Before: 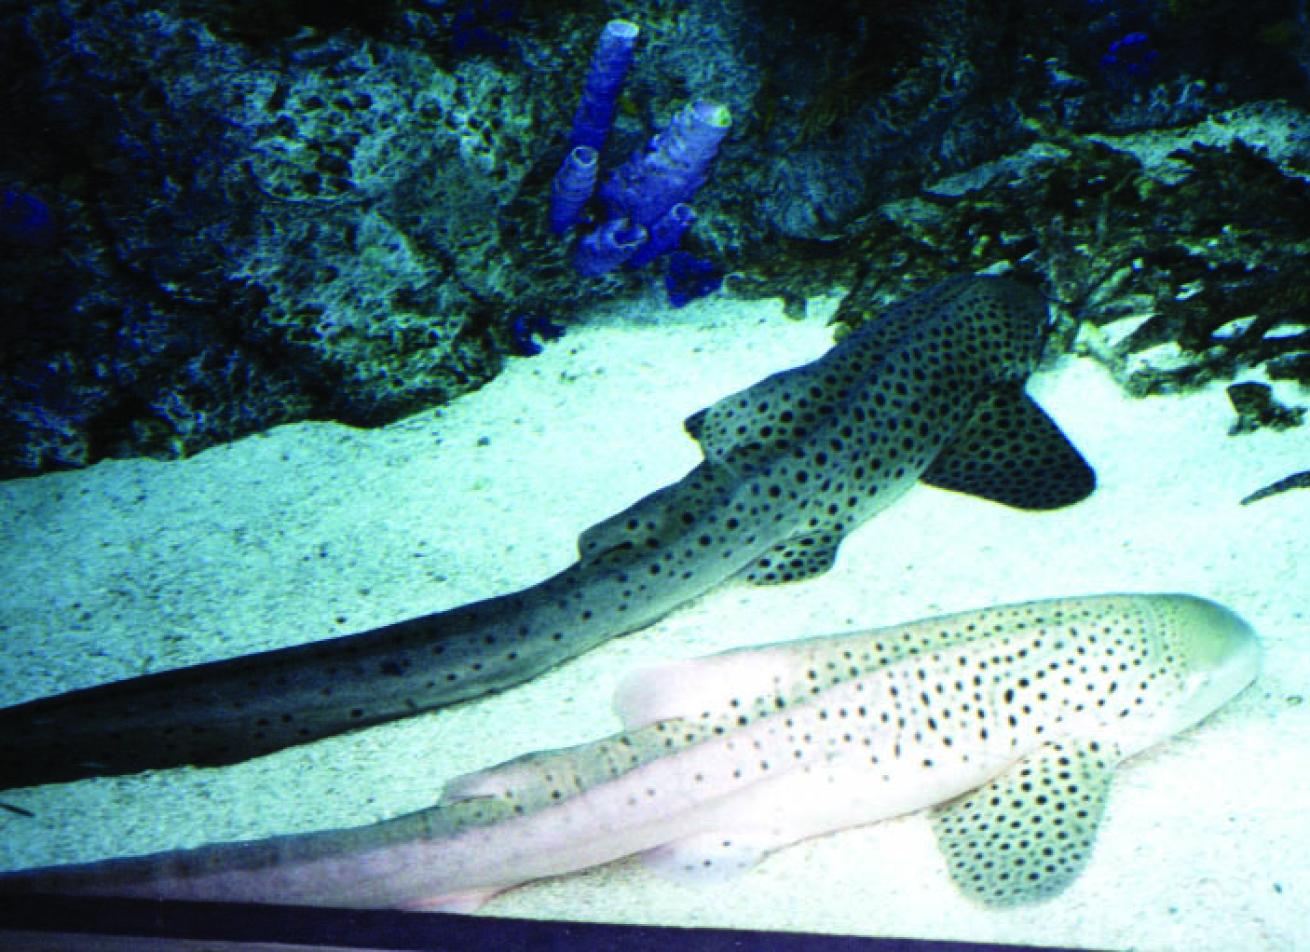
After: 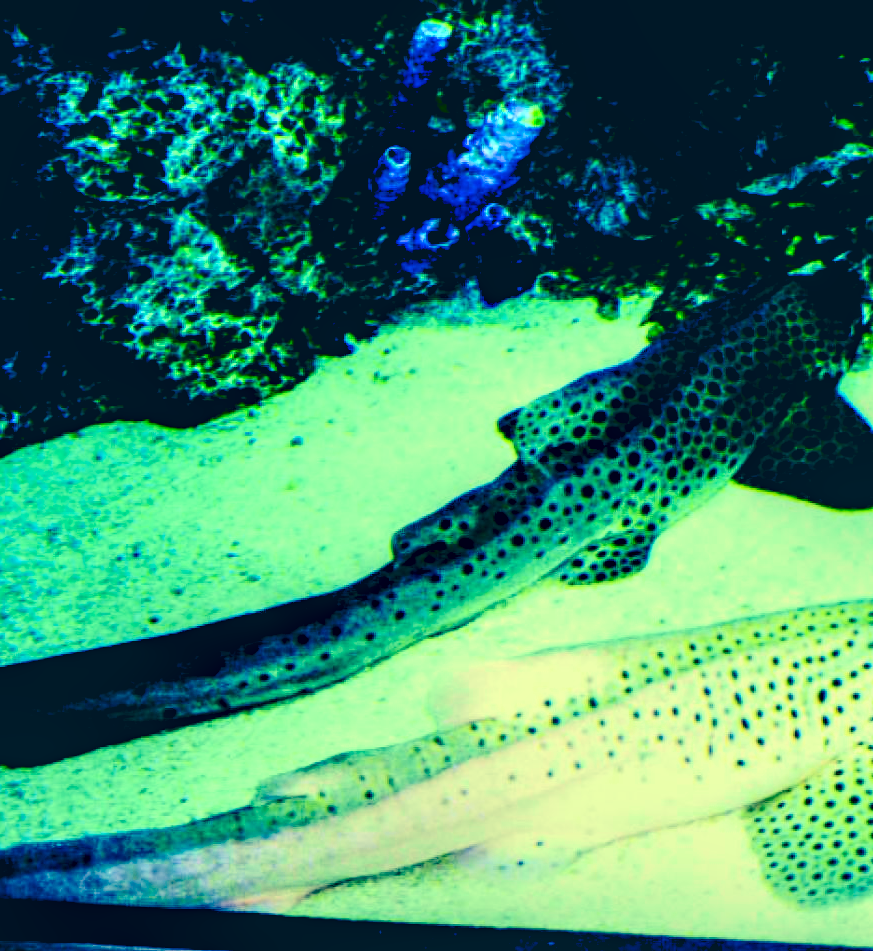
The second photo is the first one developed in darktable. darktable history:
tone curve: curves: ch0 [(0, 0.003) (0.044, 0.025) (0.12, 0.089) (0.197, 0.168) (0.281, 0.273) (0.468, 0.548) (0.583, 0.691) (0.701, 0.815) (0.86, 0.922) (1, 0.982)]; ch1 [(0, 0) (0.232, 0.214) (0.404, 0.376) (0.461, 0.425) (0.493, 0.481) (0.501, 0.5) (0.517, 0.524) (0.55, 0.585) (0.598, 0.651) (0.671, 0.735) (0.796, 0.85) (1, 1)]; ch2 [(0, 0) (0.249, 0.216) (0.357, 0.317) (0.448, 0.432) (0.478, 0.492) (0.498, 0.499) (0.517, 0.527) (0.537, 0.564) (0.569, 0.617) (0.61, 0.659) (0.706, 0.75) (0.808, 0.809) (0.991, 0.968)], color space Lab, independent channels, preserve colors none
crop and rotate: left 14.292%, right 19.041%
color correction: highlights a* -15.58, highlights b* 40, shadows a* -40, shadows b* -26.18
local contrast: highlights 20%, shadows 70%, detail 170%
exposure: black level correction 0.016, exposure -0.009 EV, compensate highlight preservation false
base curve: curves: ch0 [(0, 0) (0.073, 0.04) (0.157, 0.139) (0.492, 0.492) (0.758, 0.758) (1, 1)], preserve colors none
rgb levels: levels [[0.013, 0.434, 0.89], [0, 0.5, 1], [0, 0.5, 1]]
